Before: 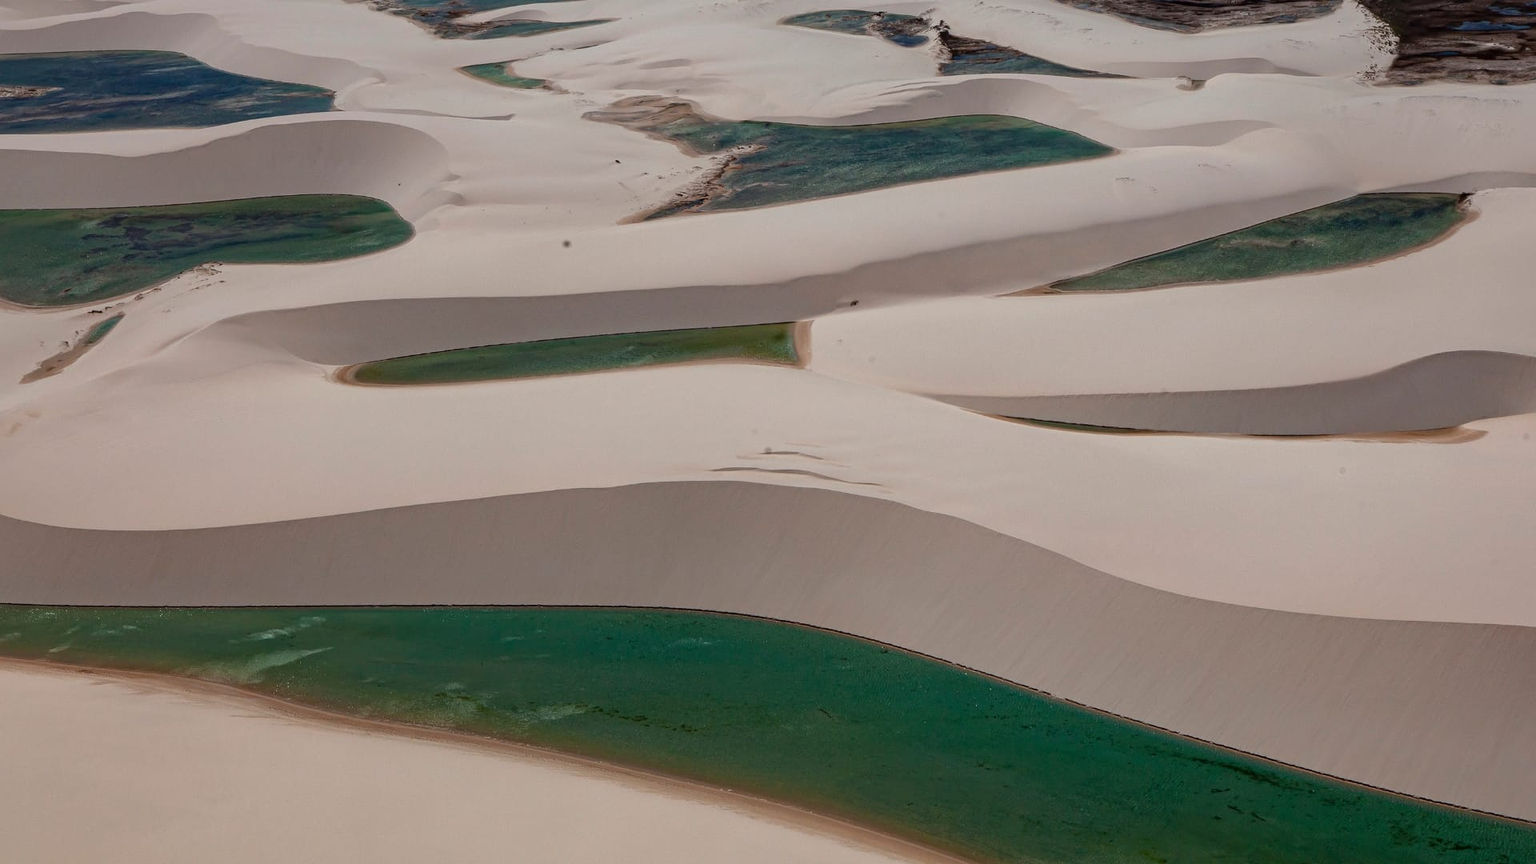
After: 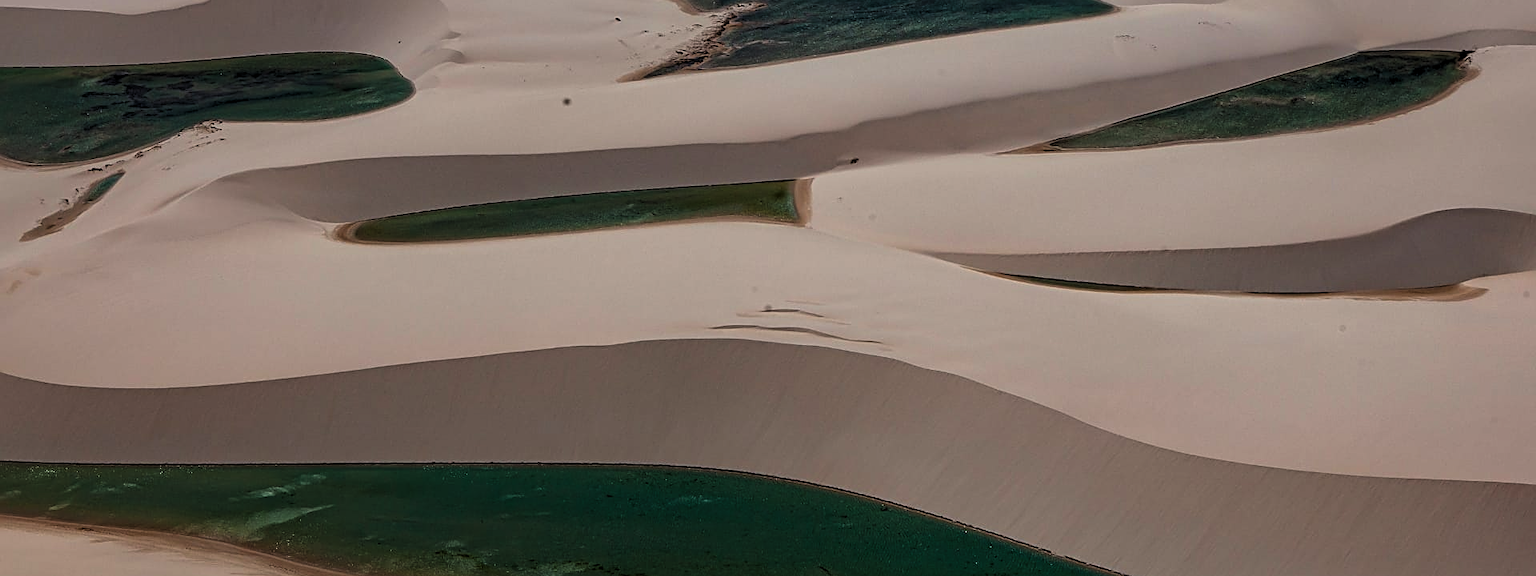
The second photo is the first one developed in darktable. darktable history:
contrast brightness saturation: saturation 0.098
crop: top 16.533%, bottom 16.714%
levels: black 8.57%, levels [0.116, 0.574, 1]
sharpen: on, module defaults
velvia: on, module defaults
